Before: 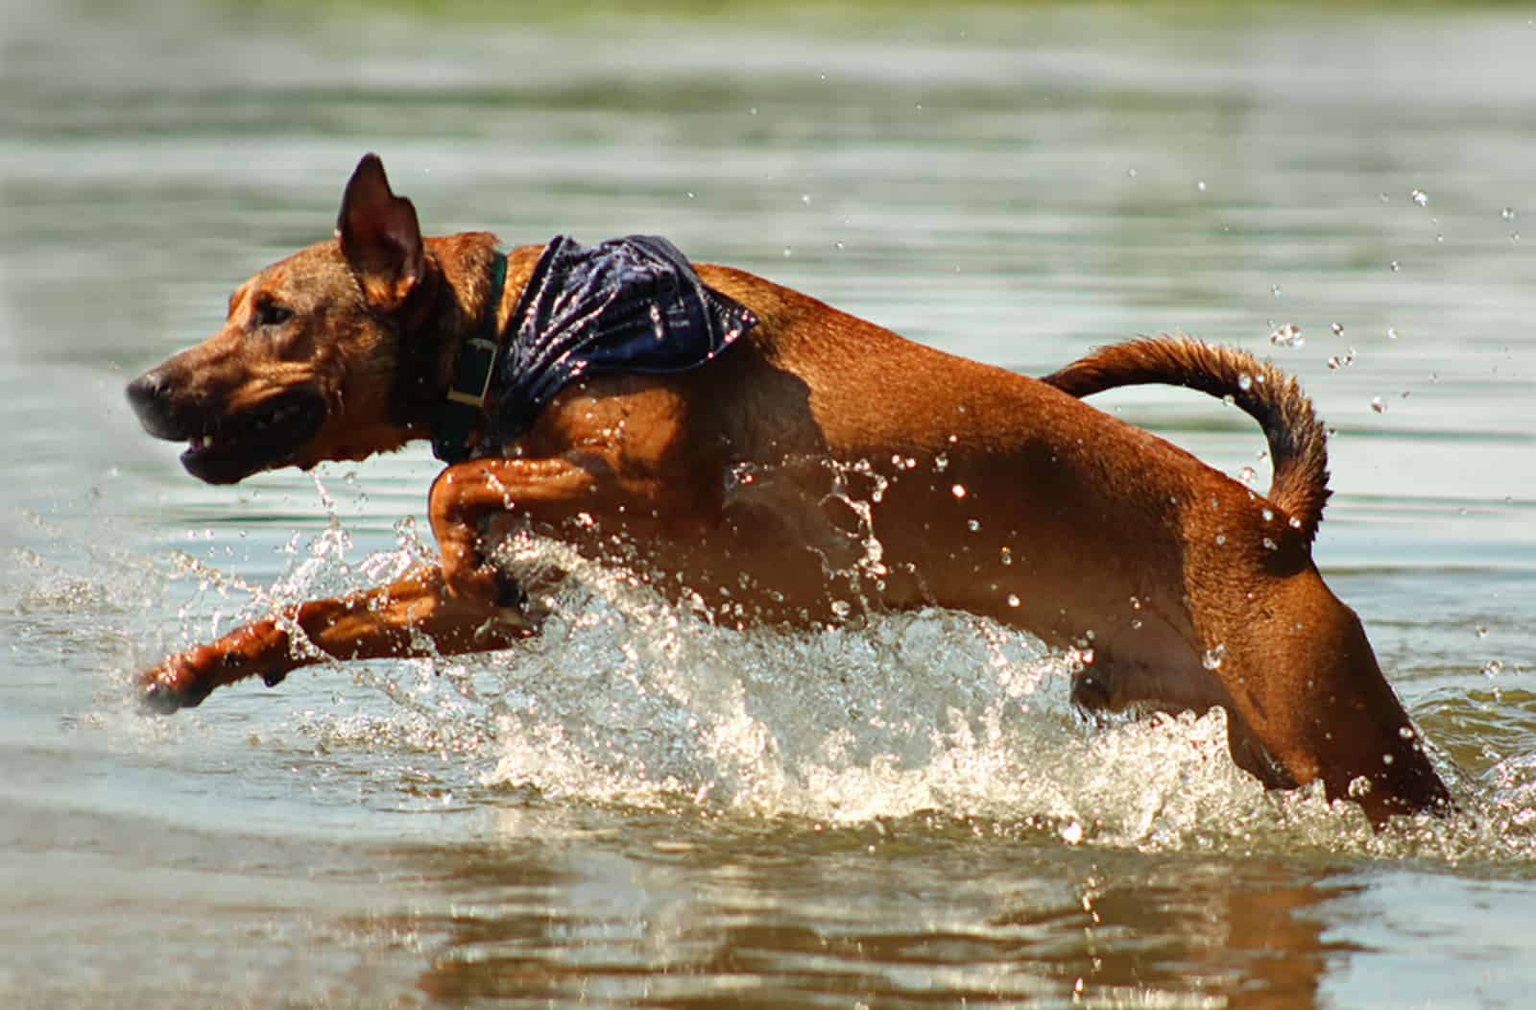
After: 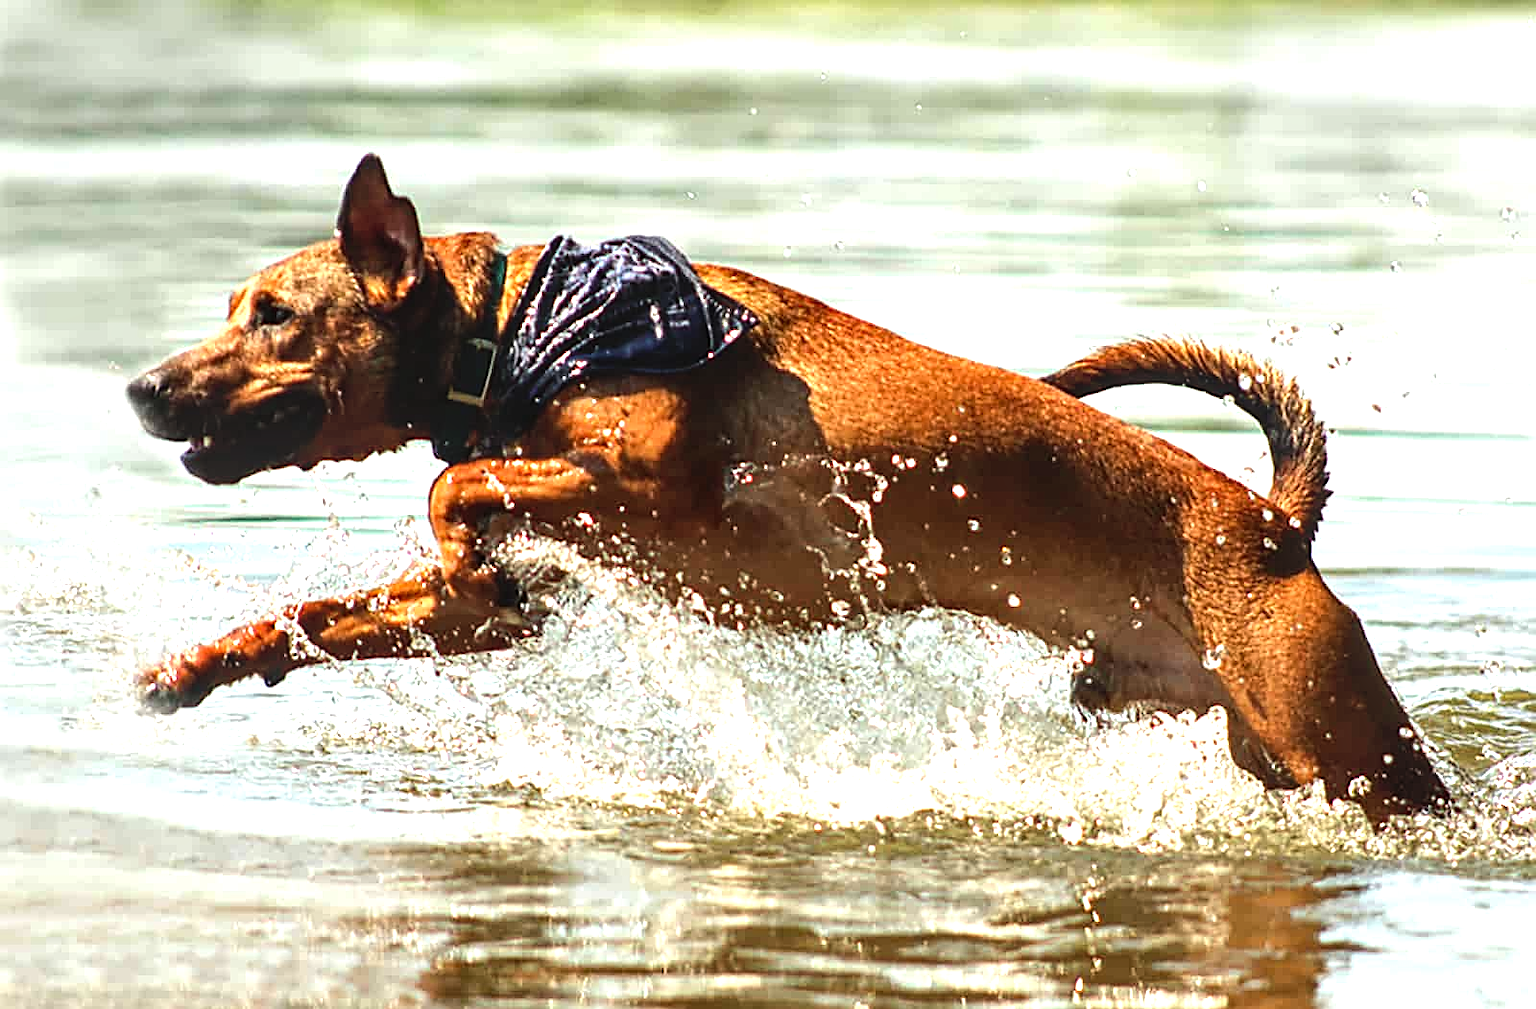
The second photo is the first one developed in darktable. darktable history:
exposure: black level correction 0.001, exposure 0.5 EV, compensate exposure bias true, compensate highlight preservation false
tone equalizer: -8 EV -0.75 EV, -7 EV -0.7 EV, -6 EV -0.6 EV, -5 EV -0.4 EV, -3 EV 0.4 EV, -2 EV 0.6 EV, -1 EV 0.7 EV, +0 EV 0.75 EV, edges refinement/feathering 500, mask exposure compensation -1.57 EV, preserve details no
sharpen: on, module defaults
local contrast: on, module defaults
